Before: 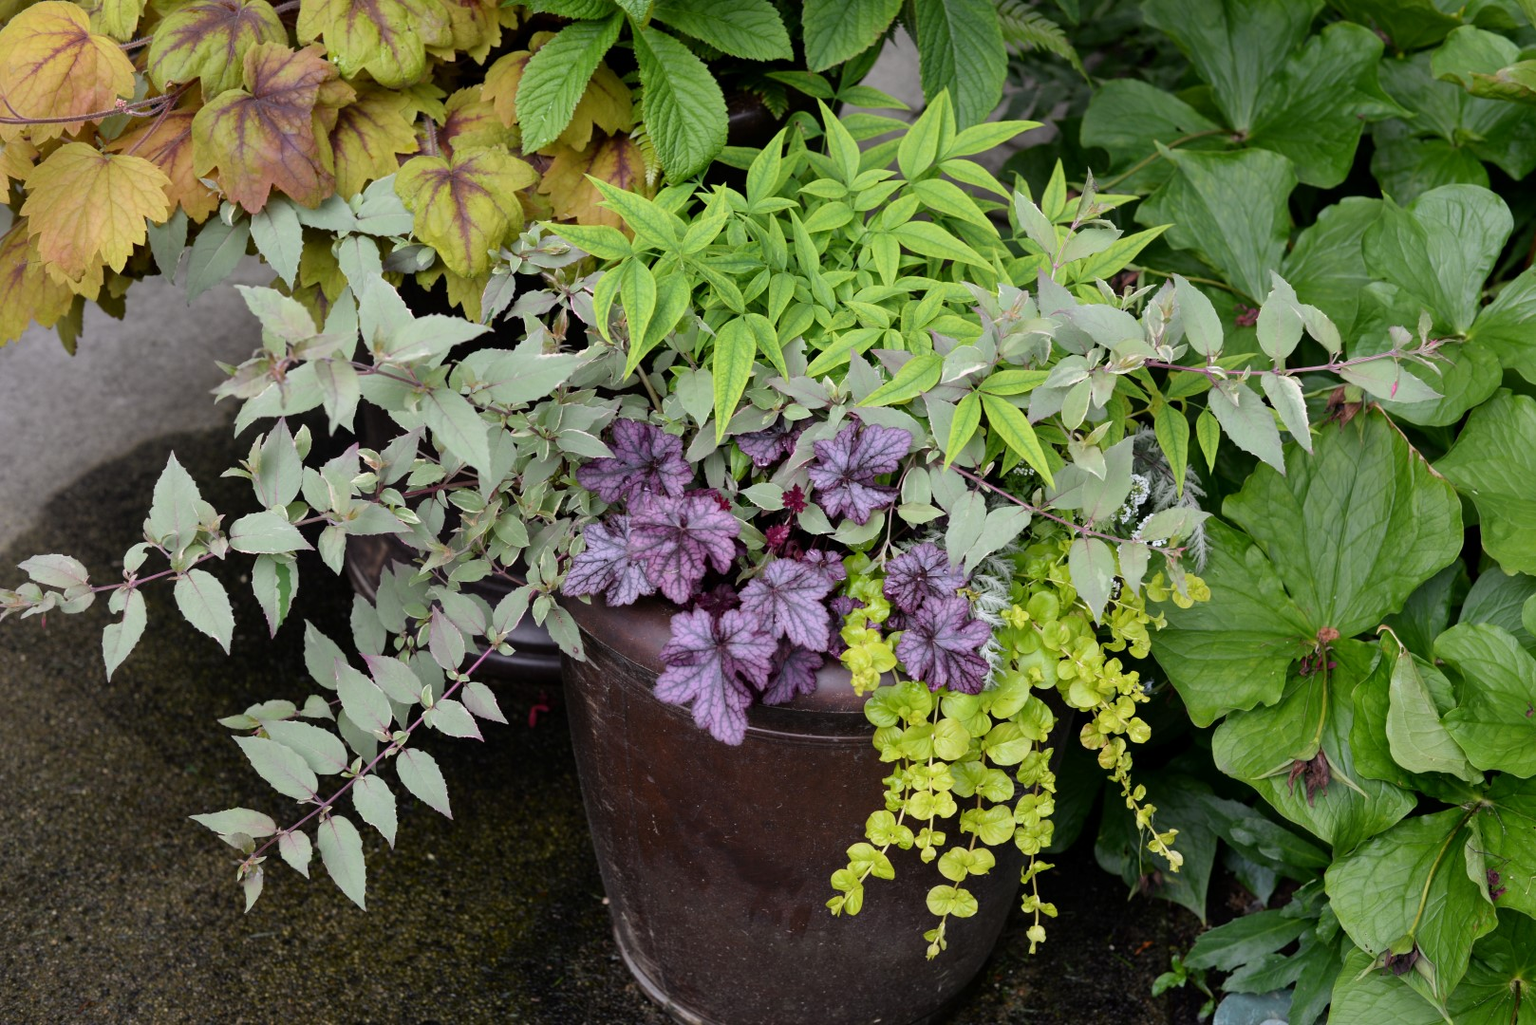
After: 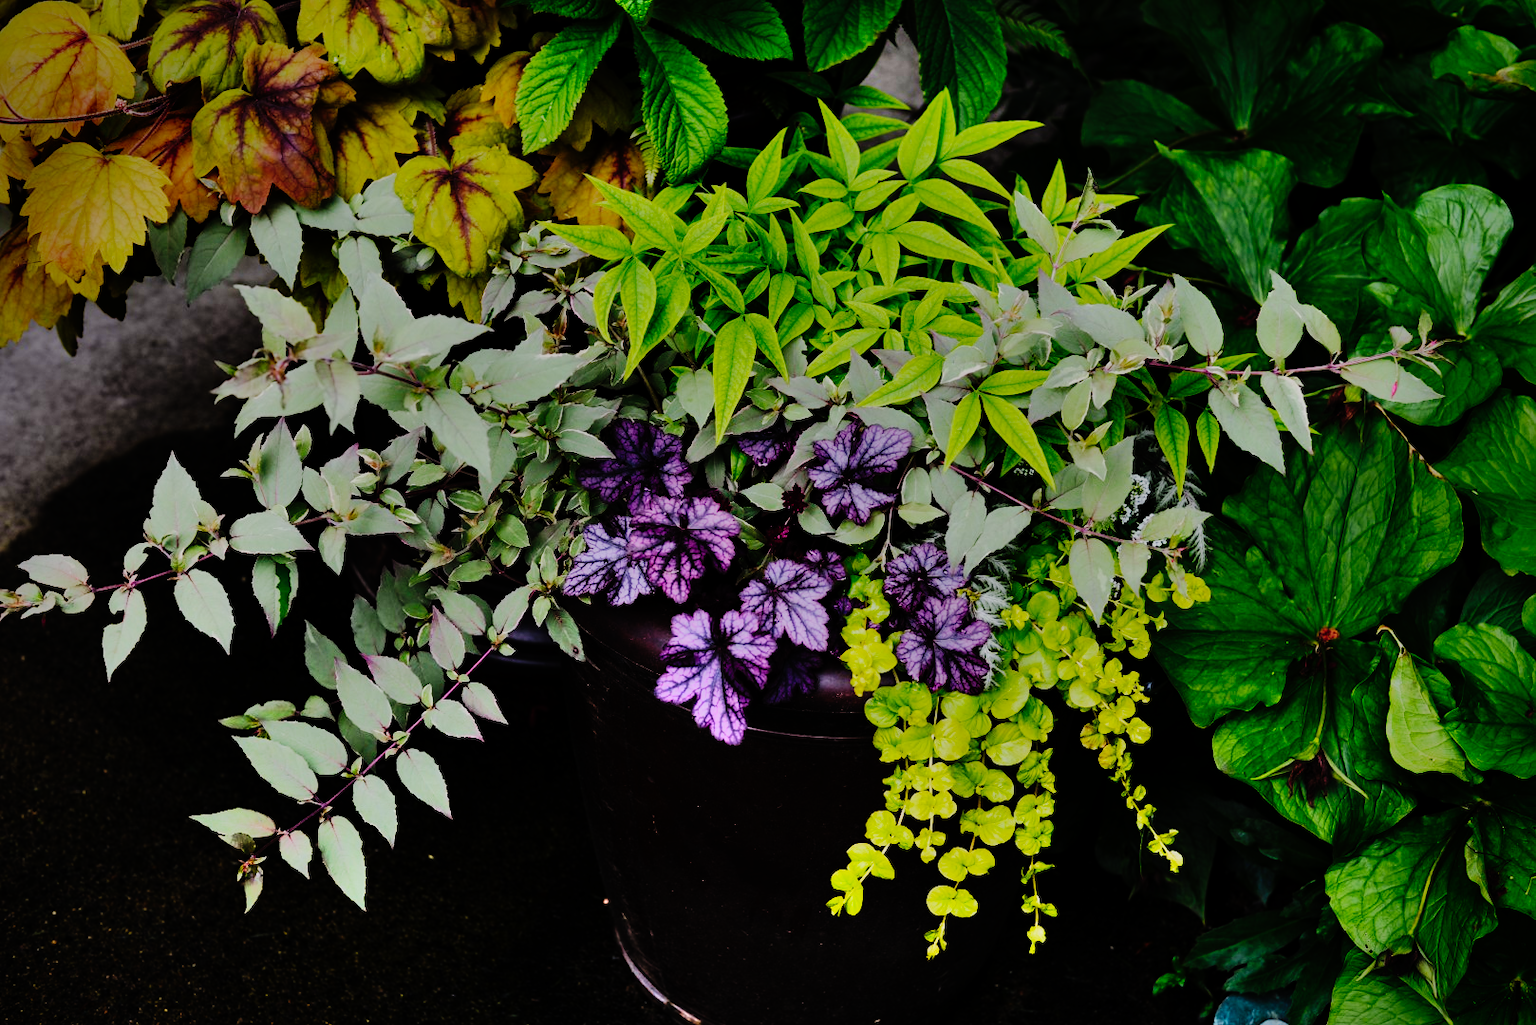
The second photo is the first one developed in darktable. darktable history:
vignetting: fall-off start 72.95%, brightness -0.601, saturation -0.001
tone equalizer: -8 EV -1.98 EV, -7 EV -1.98 EV, -6 EV -1.98 EV, -5 EV -1.98 EV, -4 EV -1.96 EV, -3 EV -1.99 EV, -2 EV -2 EV, -1 EV -1.61 EV, +0 EV -2 EV
shadows and highlights: white point adjustment 0.049, soften with gaussian
base curve: curves: ch0 [(0, 0) (0.036, 0.01) (0.123, 0.254) (0.258, 0.504) (0.507, 0.748) (1, 1)], preserve colors none
